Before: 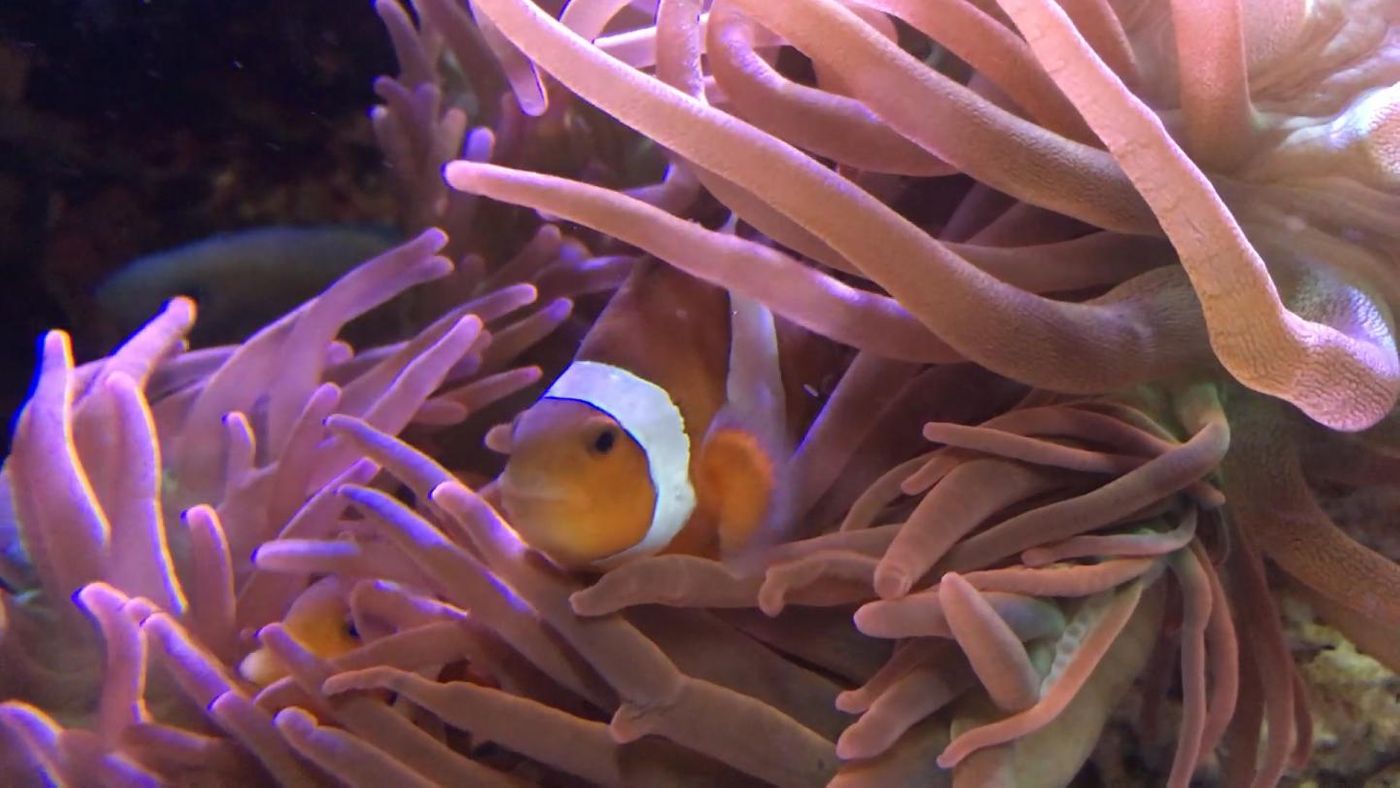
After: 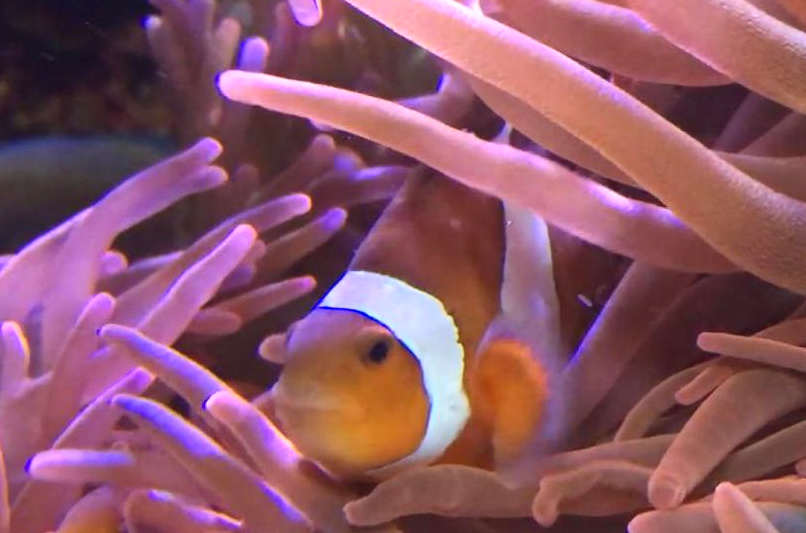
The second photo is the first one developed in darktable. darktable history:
contrast brightness saturation: contrast 0.2, brightness 0.16, saturation 0.215
crop: left 16.179%, top 11.452%, right 26.184%, bottom 20.827%
